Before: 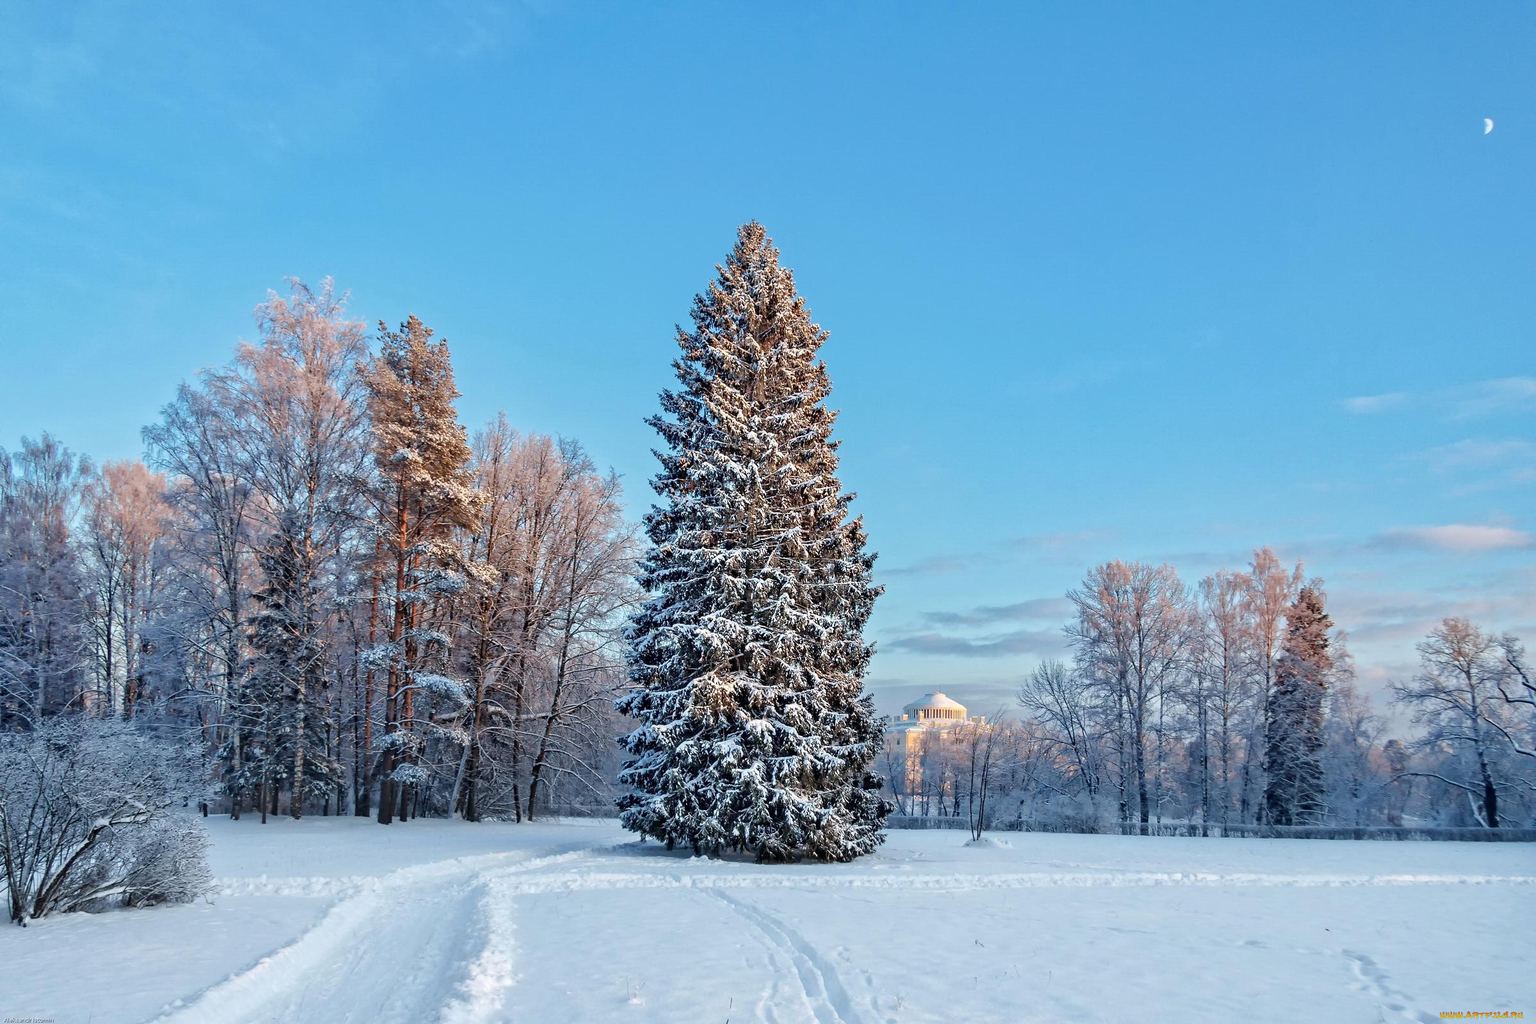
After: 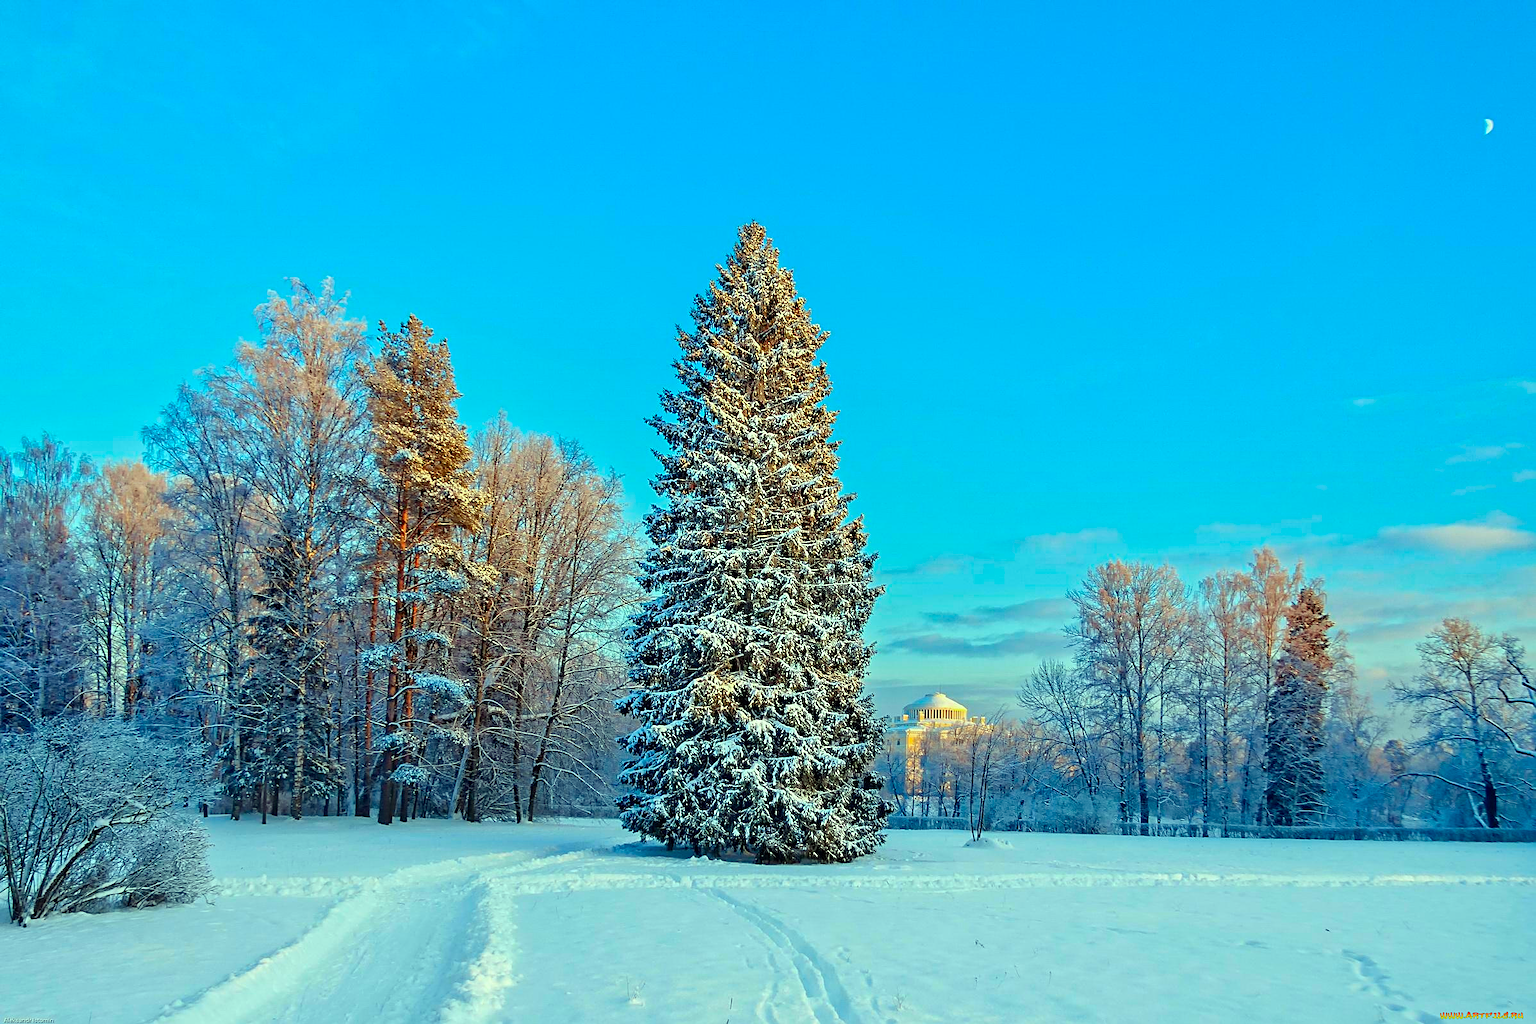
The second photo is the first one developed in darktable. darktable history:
color correction: highlights a* -10.8, highlights b* 9.87, saturation 1.71
sharpen: amount 0.594
